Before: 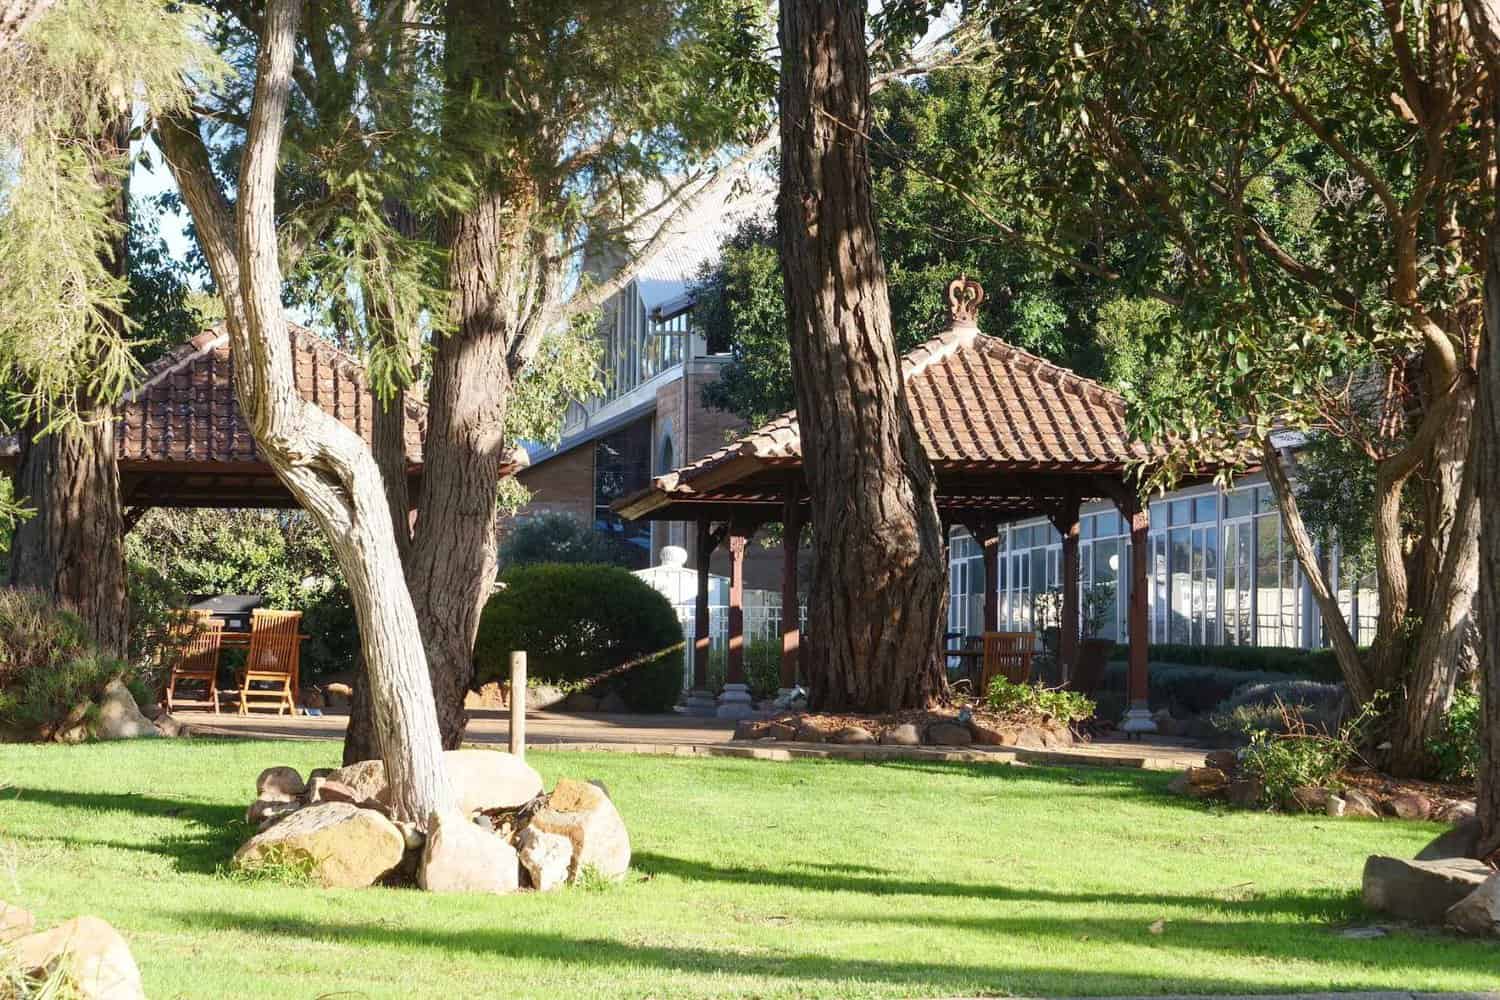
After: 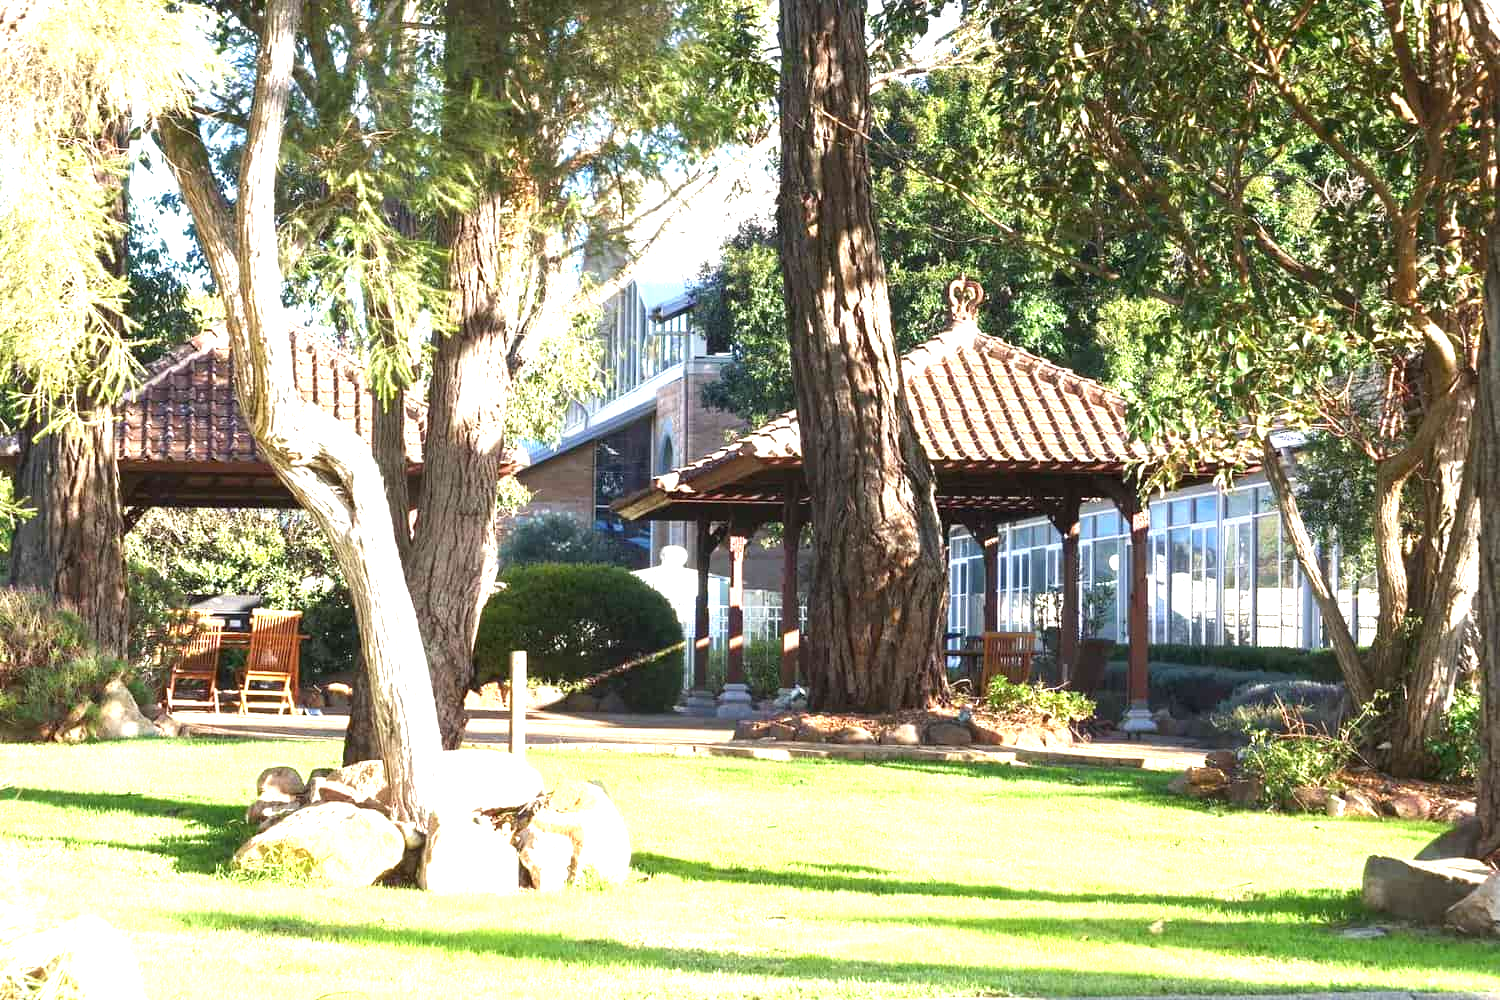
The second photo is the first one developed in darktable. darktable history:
exposure: black level correction 0, exposure 1.297 EV, compensate highlight preservation false
